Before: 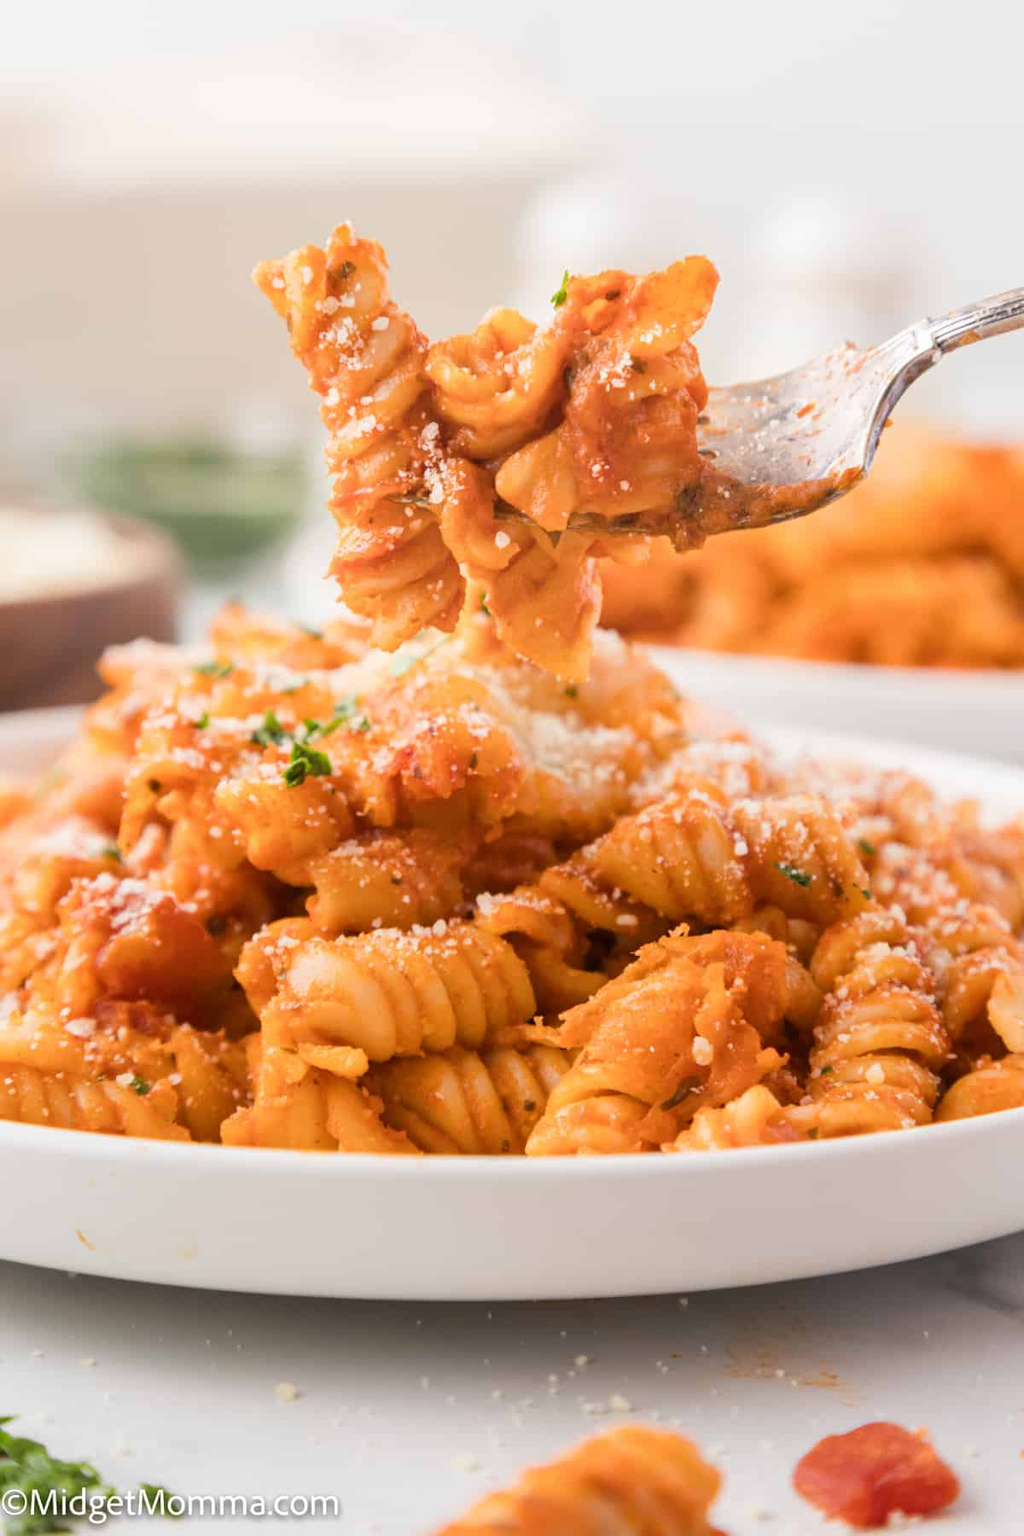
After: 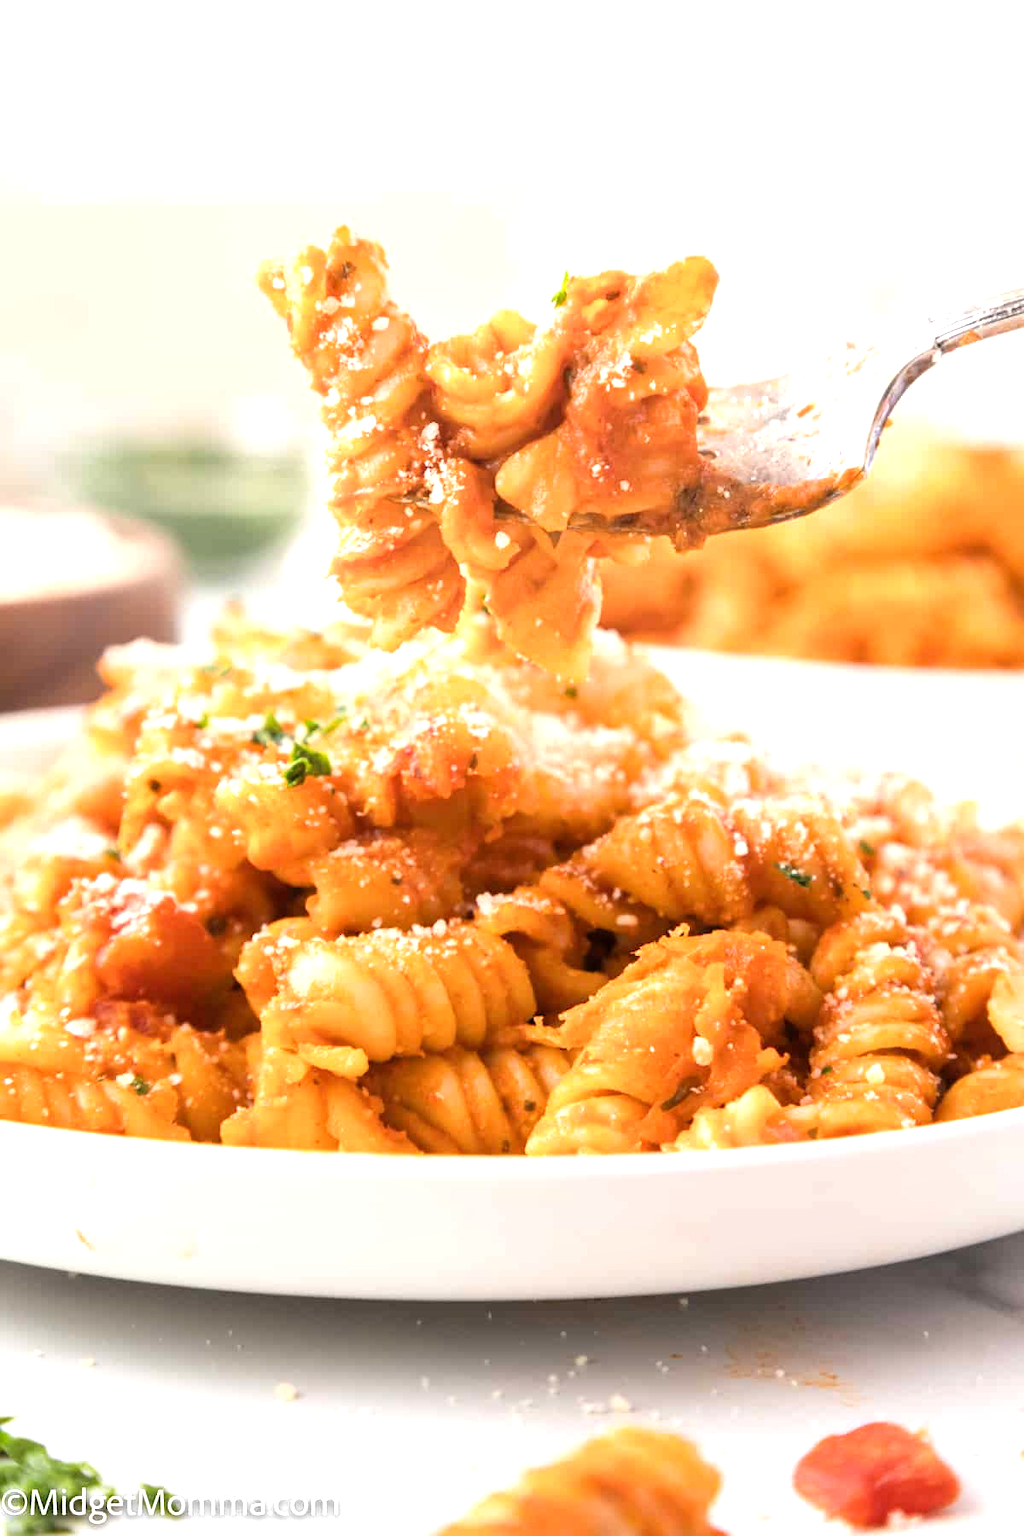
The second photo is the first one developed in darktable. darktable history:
tone equalizer: -8 EV -0.738 EV, -7 EV -0.68 EV, -6 EV -0.616 EV, -5 EV -0.415 EV, -3 EV 0.396 EV, -2 EV 0.6 EV, -1 EV 0.693 EV, +0 EV 0.766 EV
